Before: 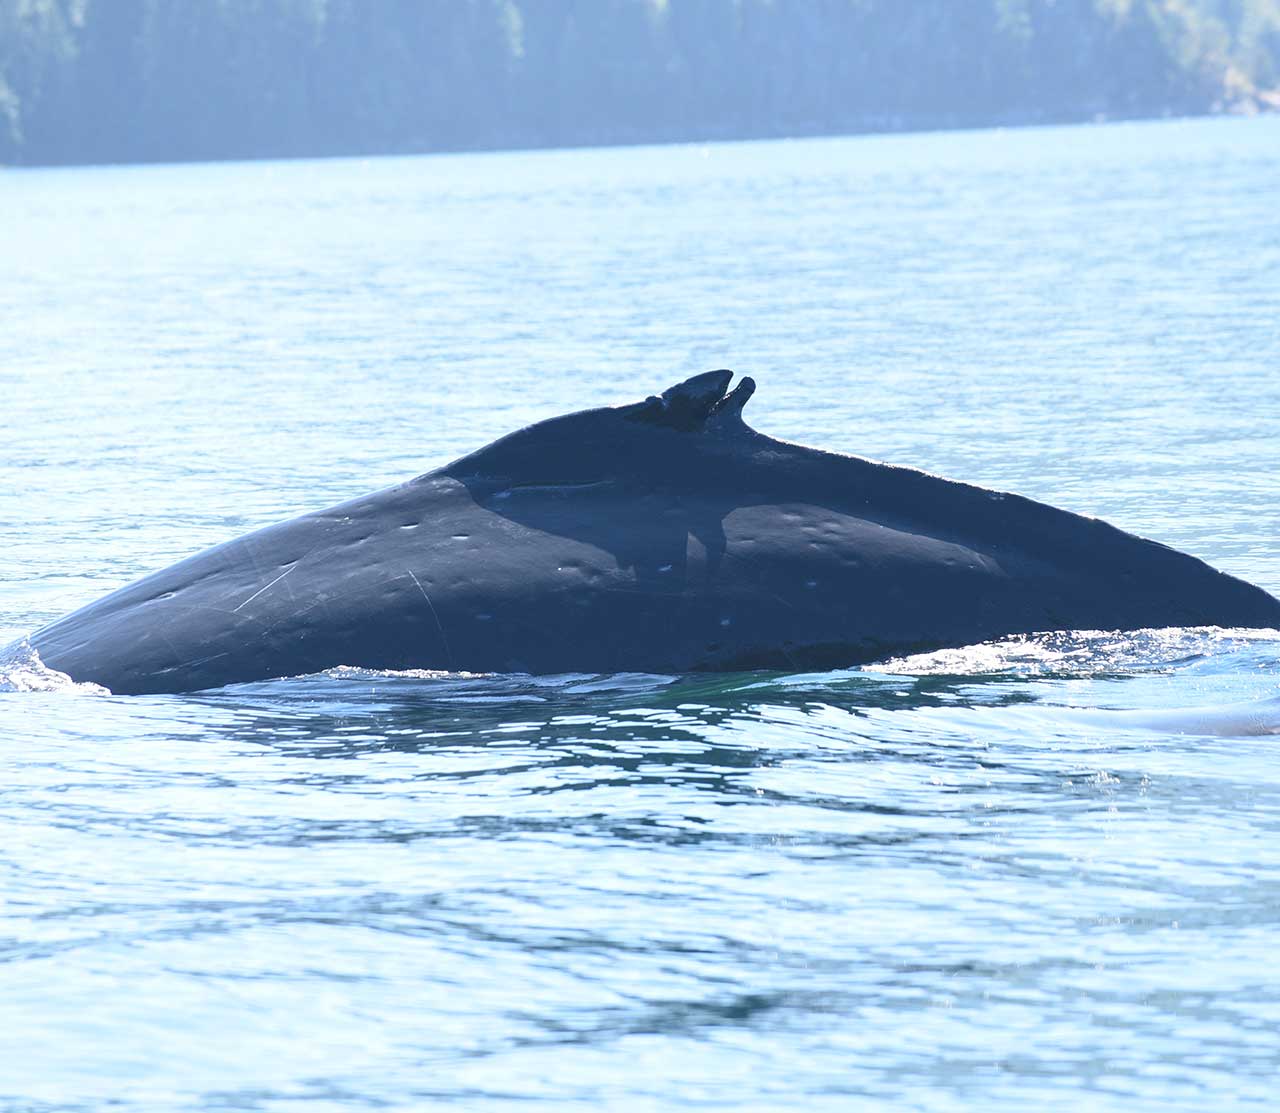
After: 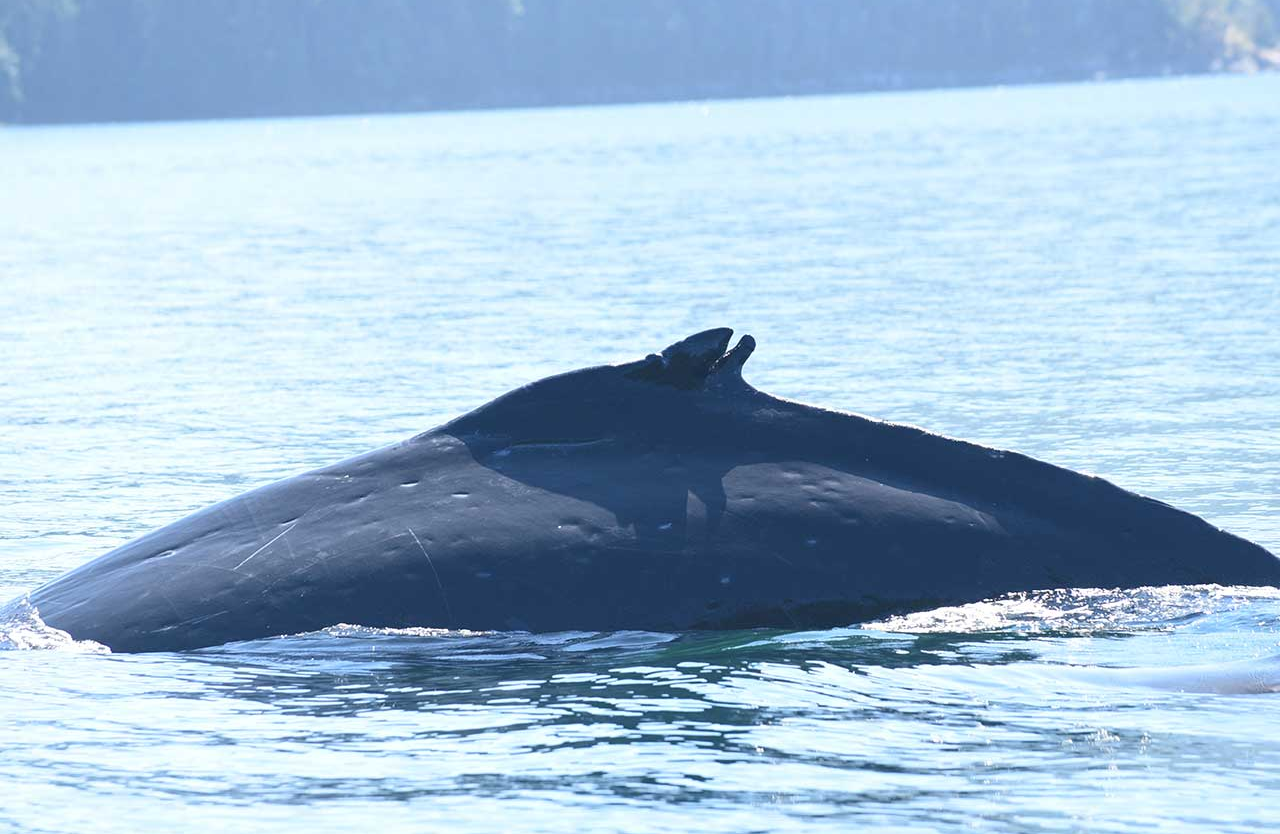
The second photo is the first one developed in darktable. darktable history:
crop: top 3.857%, bottom 21.132%
